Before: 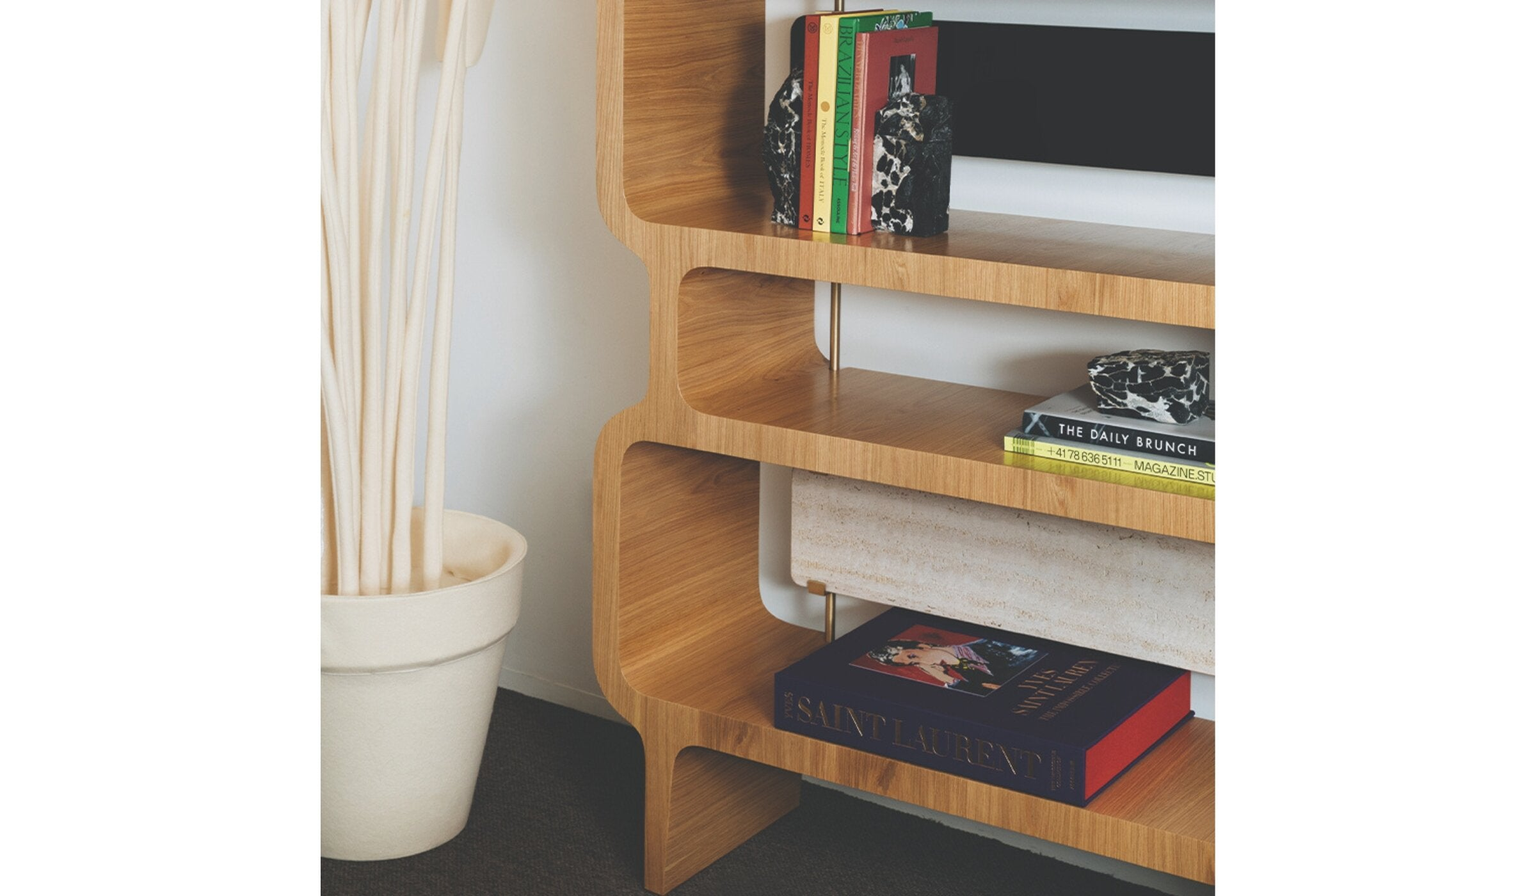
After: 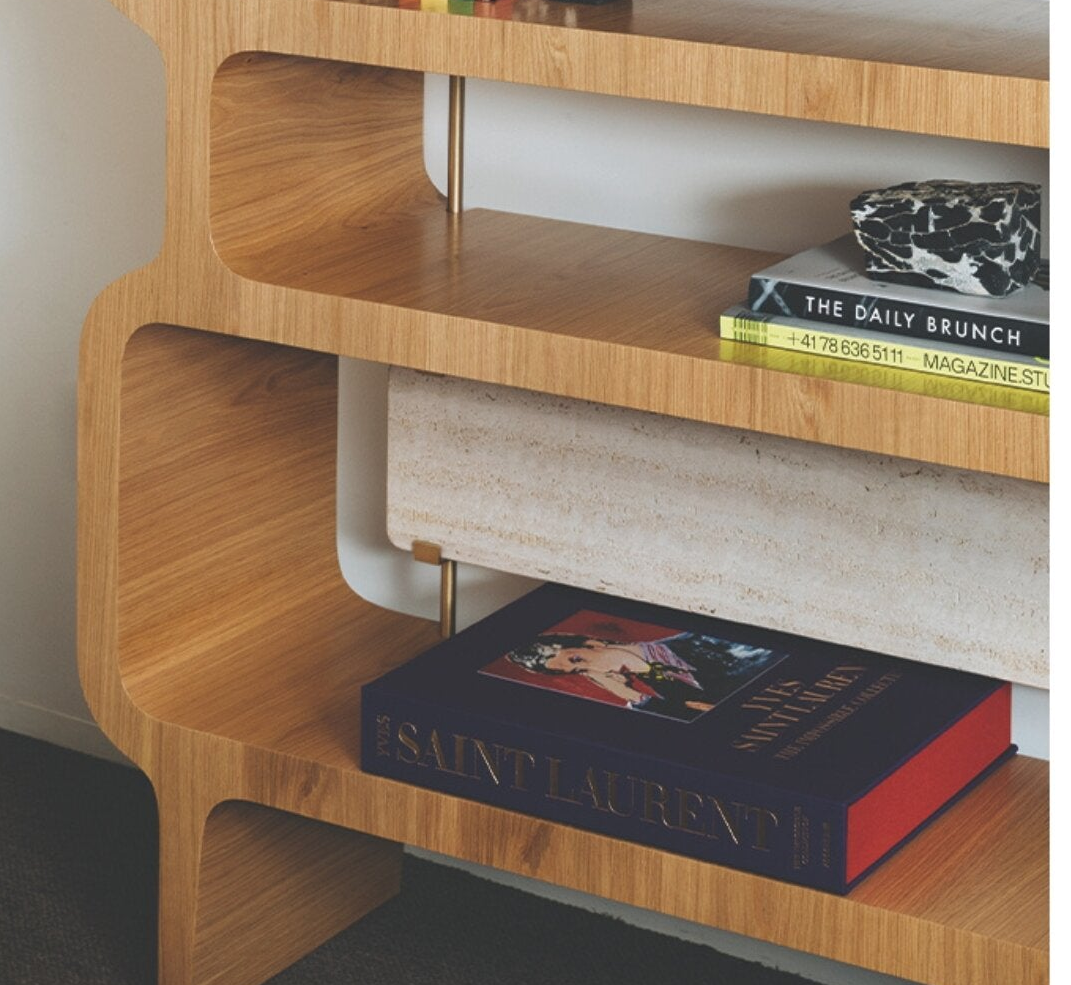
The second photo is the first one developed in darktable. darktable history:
crop: left 35.379%, top 26.16%, right 19.978%, bottom 3.445%
